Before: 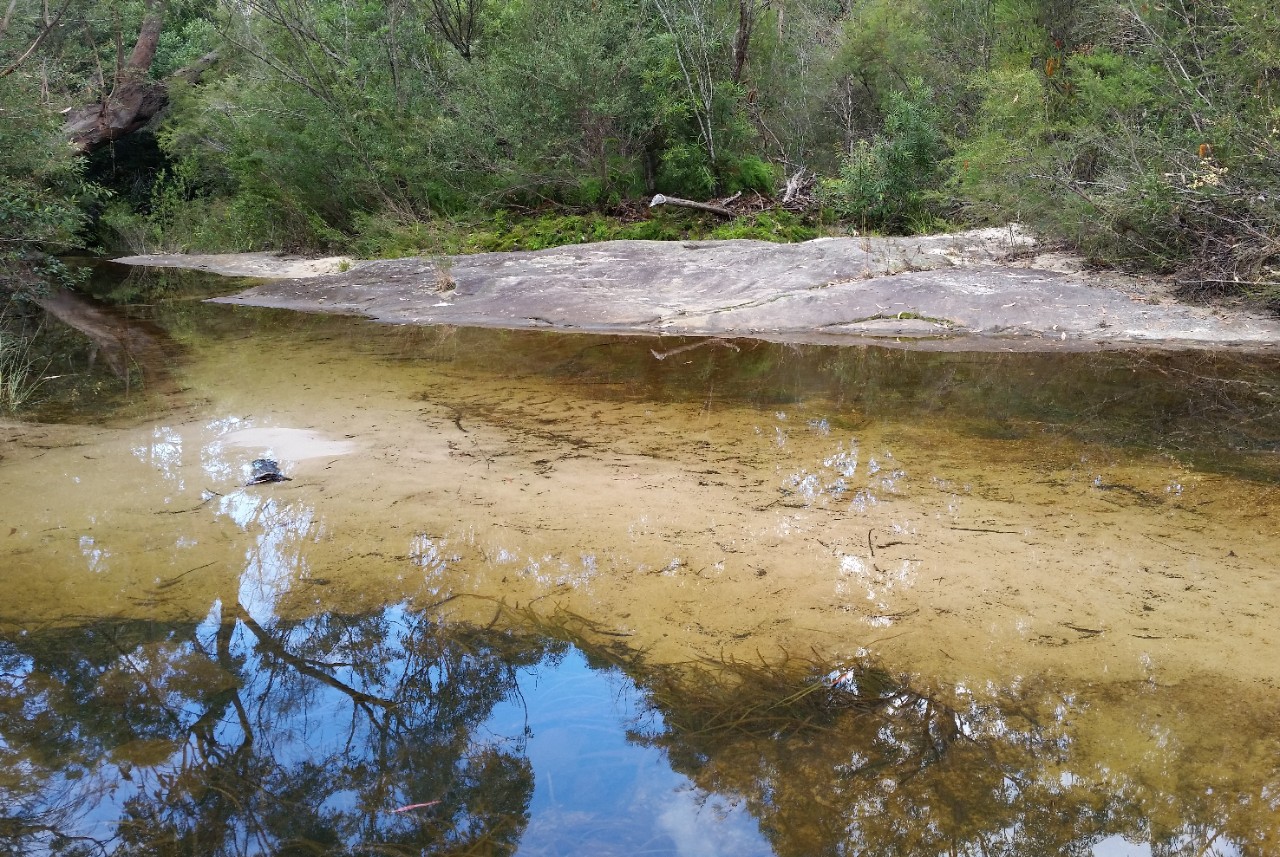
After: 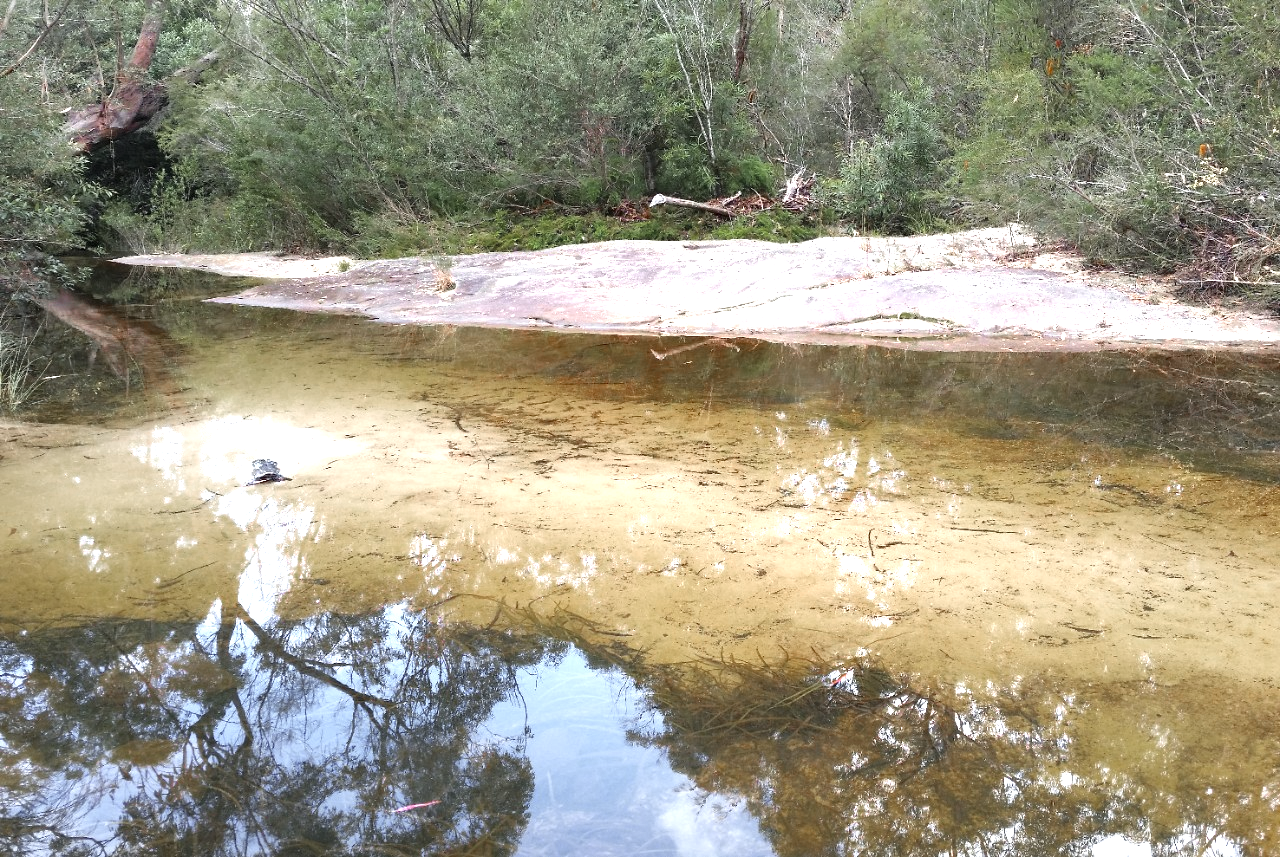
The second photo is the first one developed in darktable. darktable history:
color zones: curves: ch0 [(0, 0.48) (0.209, 0.398) (0.305, 0.332) (0.429, 0.493) (0.571, 0.5) (0.714, 0.5) (0.857, 0.5) (1, 0.48)]; ch1 [(0, 0.736) (0.143, 0.625) (0.225, 0.371) (0.429, 0.256) (0.571, 0.241) (0.714, 0.213) (0.857, 0.48) (1, 0.736)]; ch2 [(0, 0.448) (0.143, 0.498) (0.286, 0.5) (0.429, 0.5) (0.571, 0.5) (0.714, 0.5) (0.857, 0.5) (1, 0.448)]
exposure: black level correction 0, exposure 1.2 EV, compensate exposure bias true, compensate highlight preservation false
